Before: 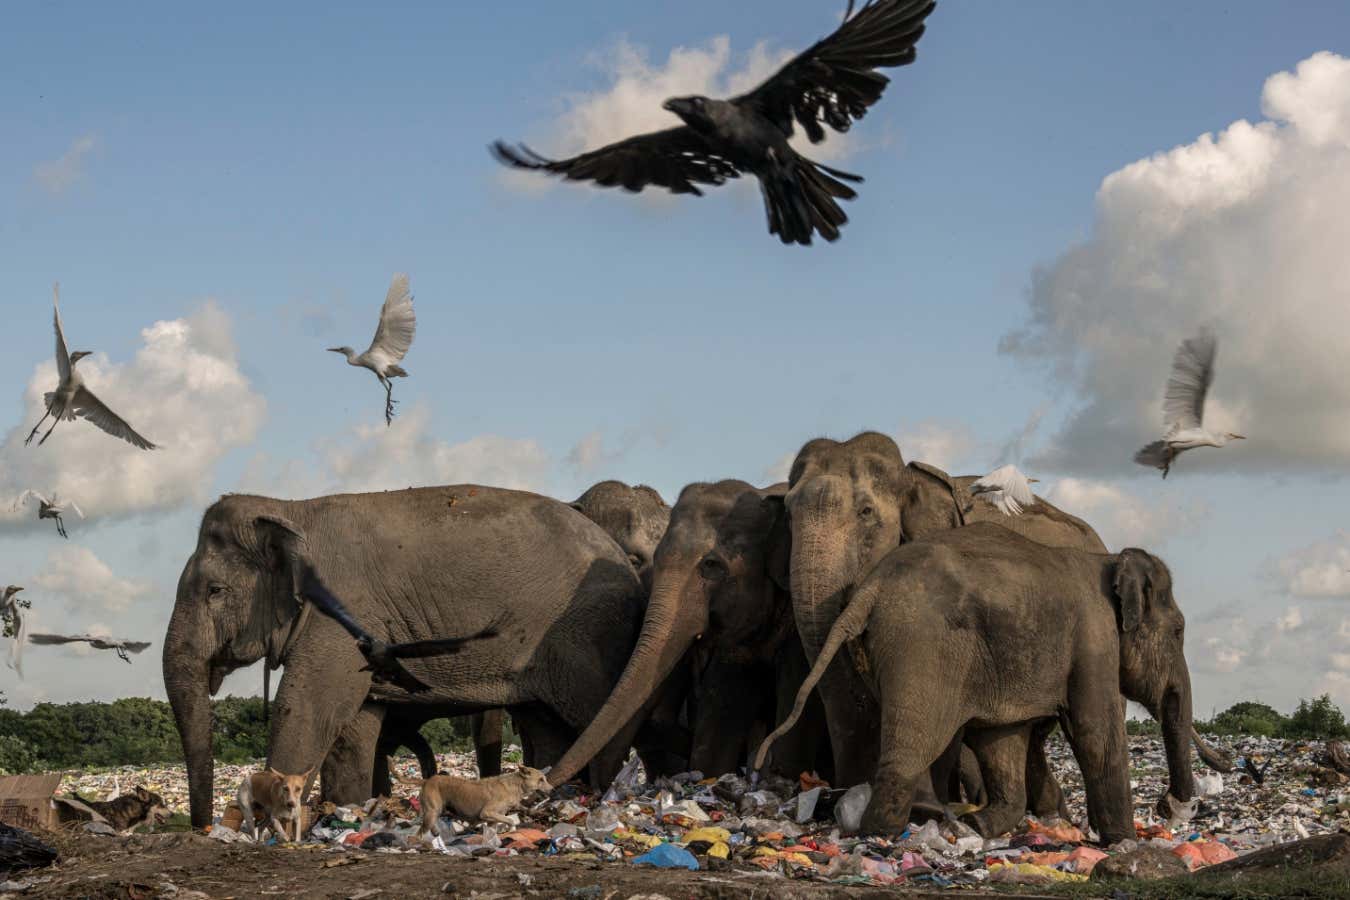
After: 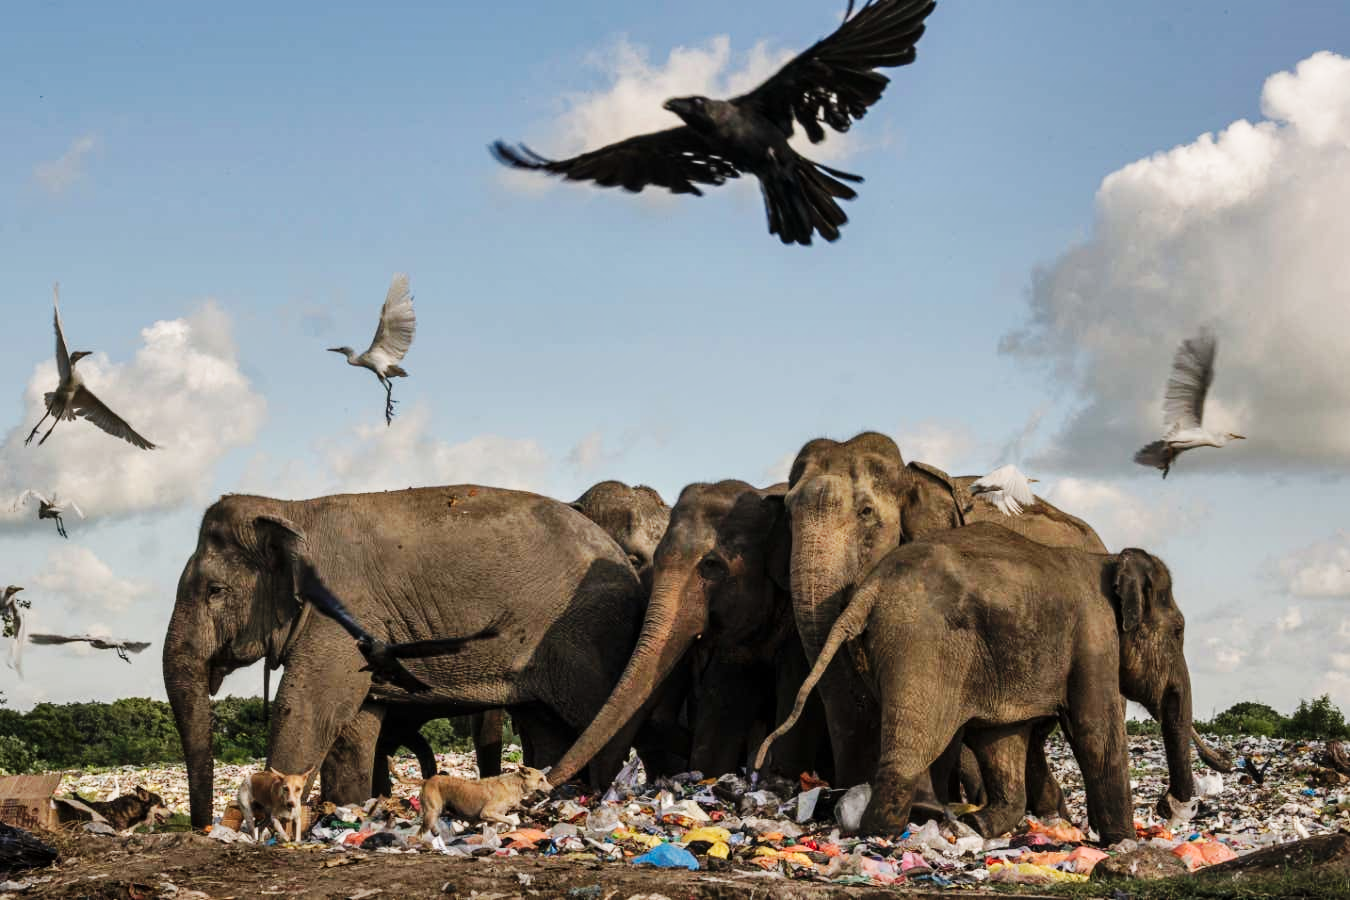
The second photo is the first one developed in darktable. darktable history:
base curve: curves: ch0 [(0, 0) (0.032, 0.025) (0.121, 0.166) (0.206, 0.329) (0.605, 0.79) (1, 1)], preserve colors none
shadows and highlights: highlights color adjustment 55.77%, soften with gaussian
